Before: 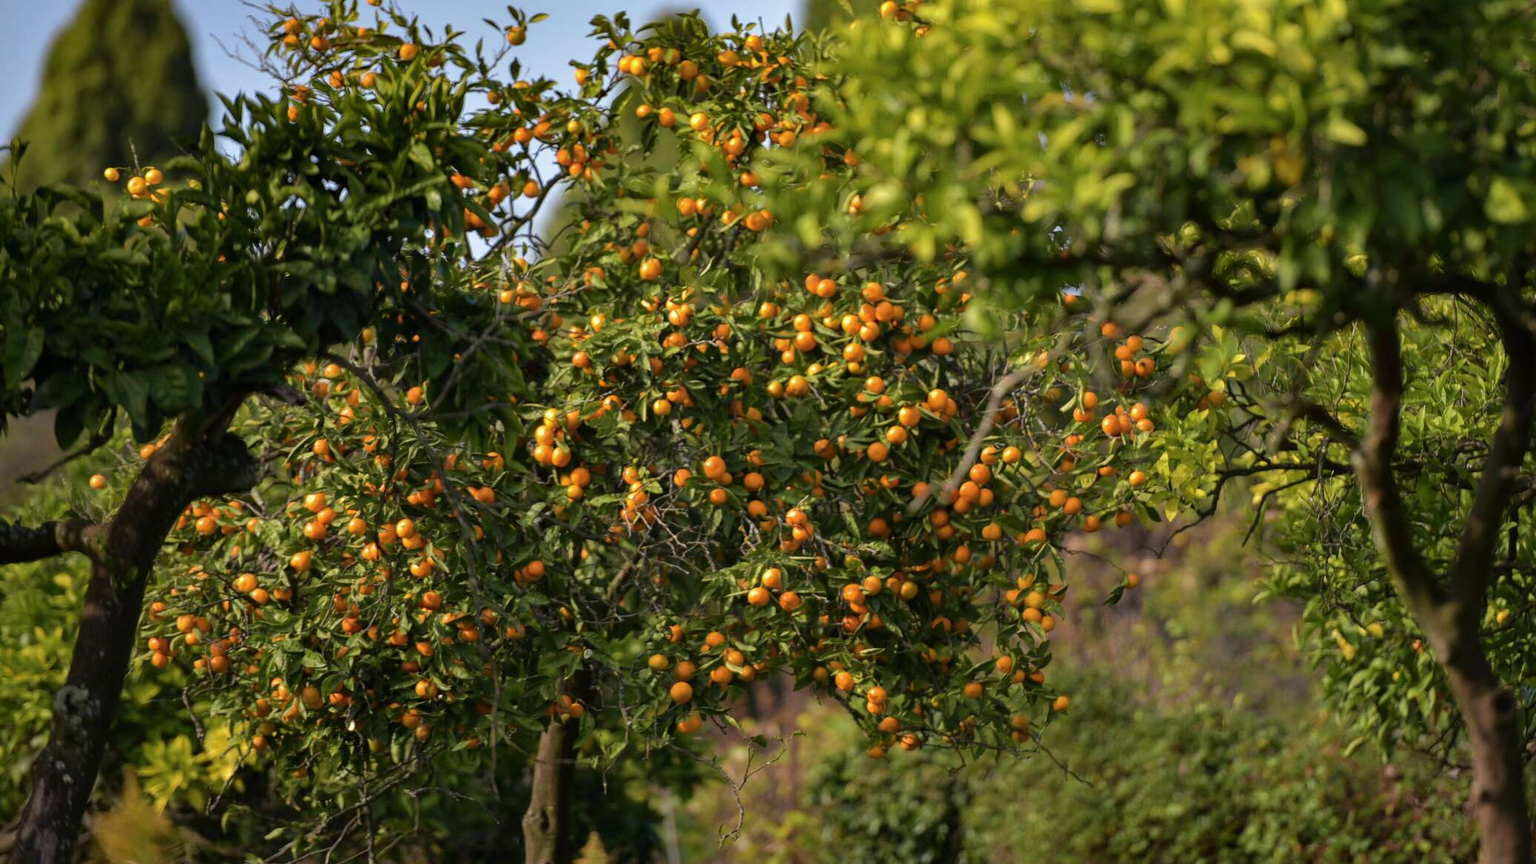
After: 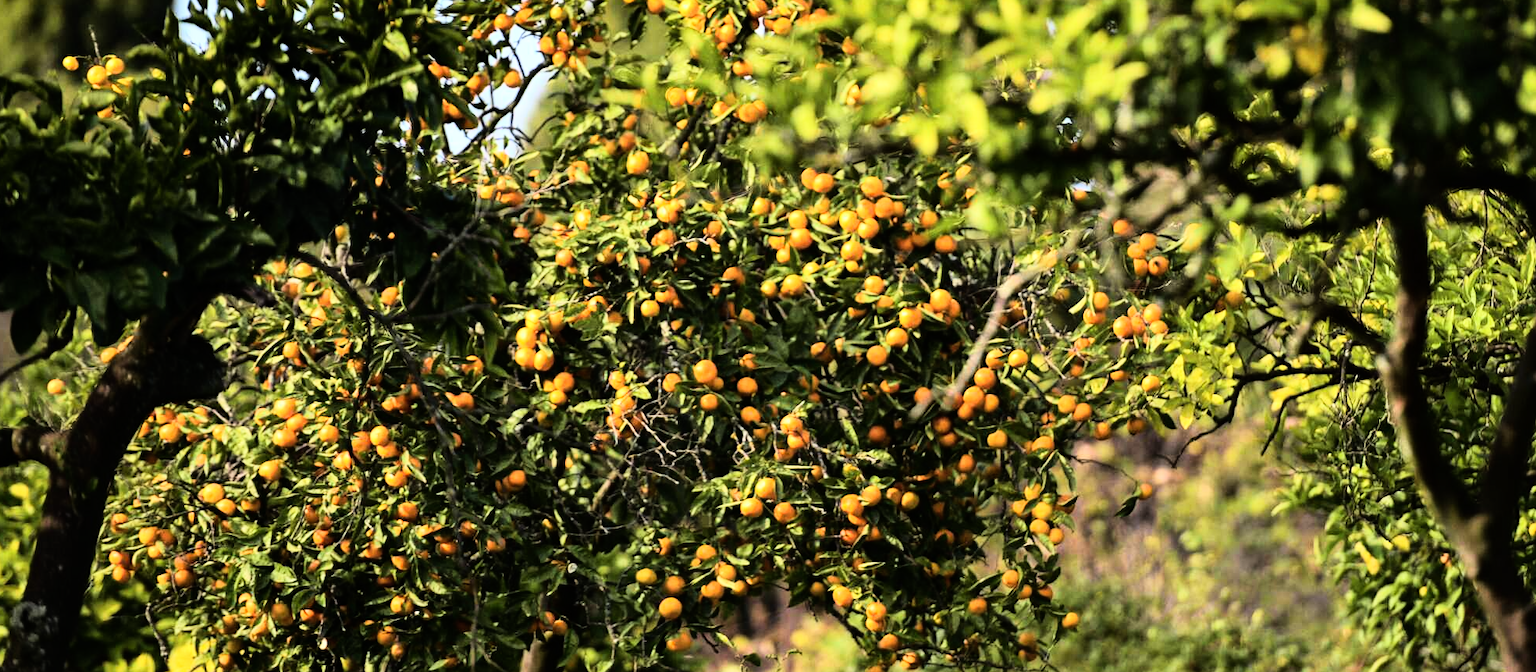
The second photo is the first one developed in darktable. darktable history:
crop and rotate: left 2.991%, top 13.302%, right 1.981%, bottom 12.636%
rgb curve: curves: ch0 [(0, 0) (0.21, 0.15) (0.24, 0.21) (0.5, 0.75) (0.75, 0.96) (0.89, 0.99) (1, 1)]; ch1 [(0, 0.02) (0.21, 0.13) (0.25, 0.2) (0.5, 0.67) (0.75, 0.9) (0.89, 0.97) (1, 1)]; ch2 [(0, 0.02) (0.21, 0.13) (0.25, 0.2) (0.5, 0.67) (0.75, 0.9) (0.89, 0.97) (1, 1)], compensate middle gray true
